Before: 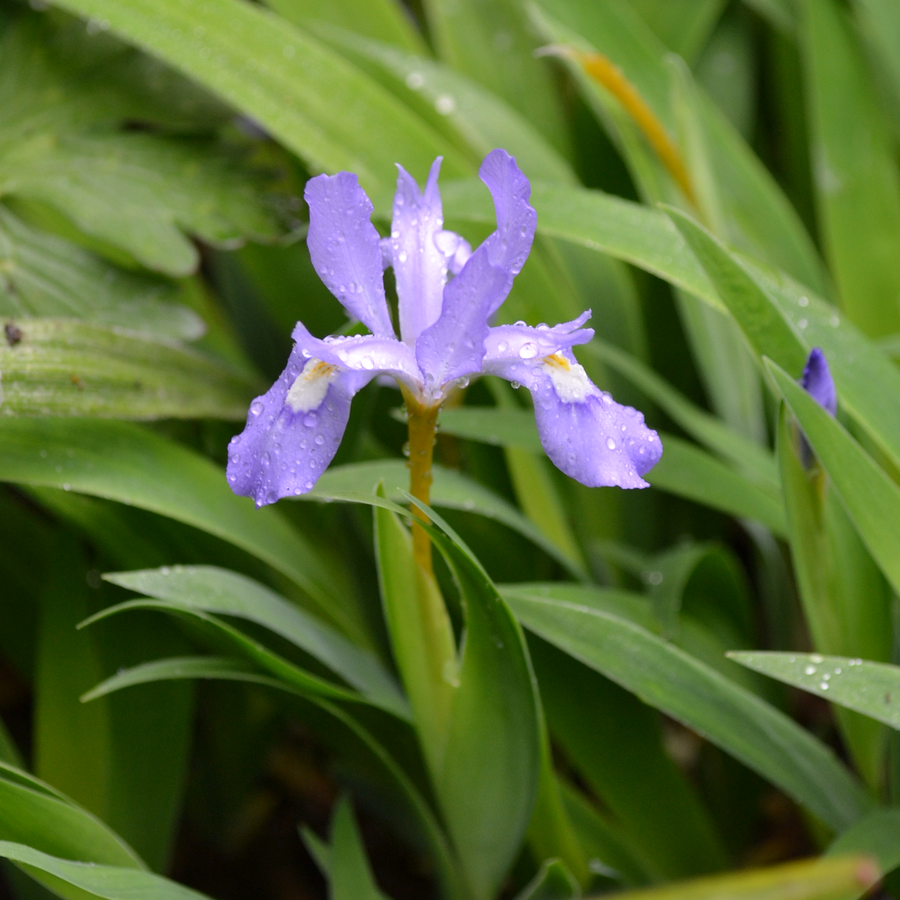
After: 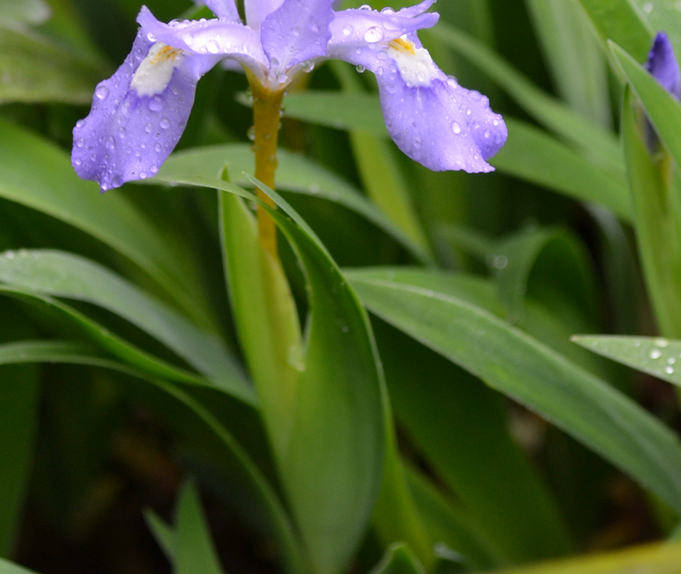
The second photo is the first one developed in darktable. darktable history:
crop and rotate: left 17.299%, top 35.115%, right 7.015%, bottom 1.024%
color correction: highlights a* -0.137, highlights b* 0.137
